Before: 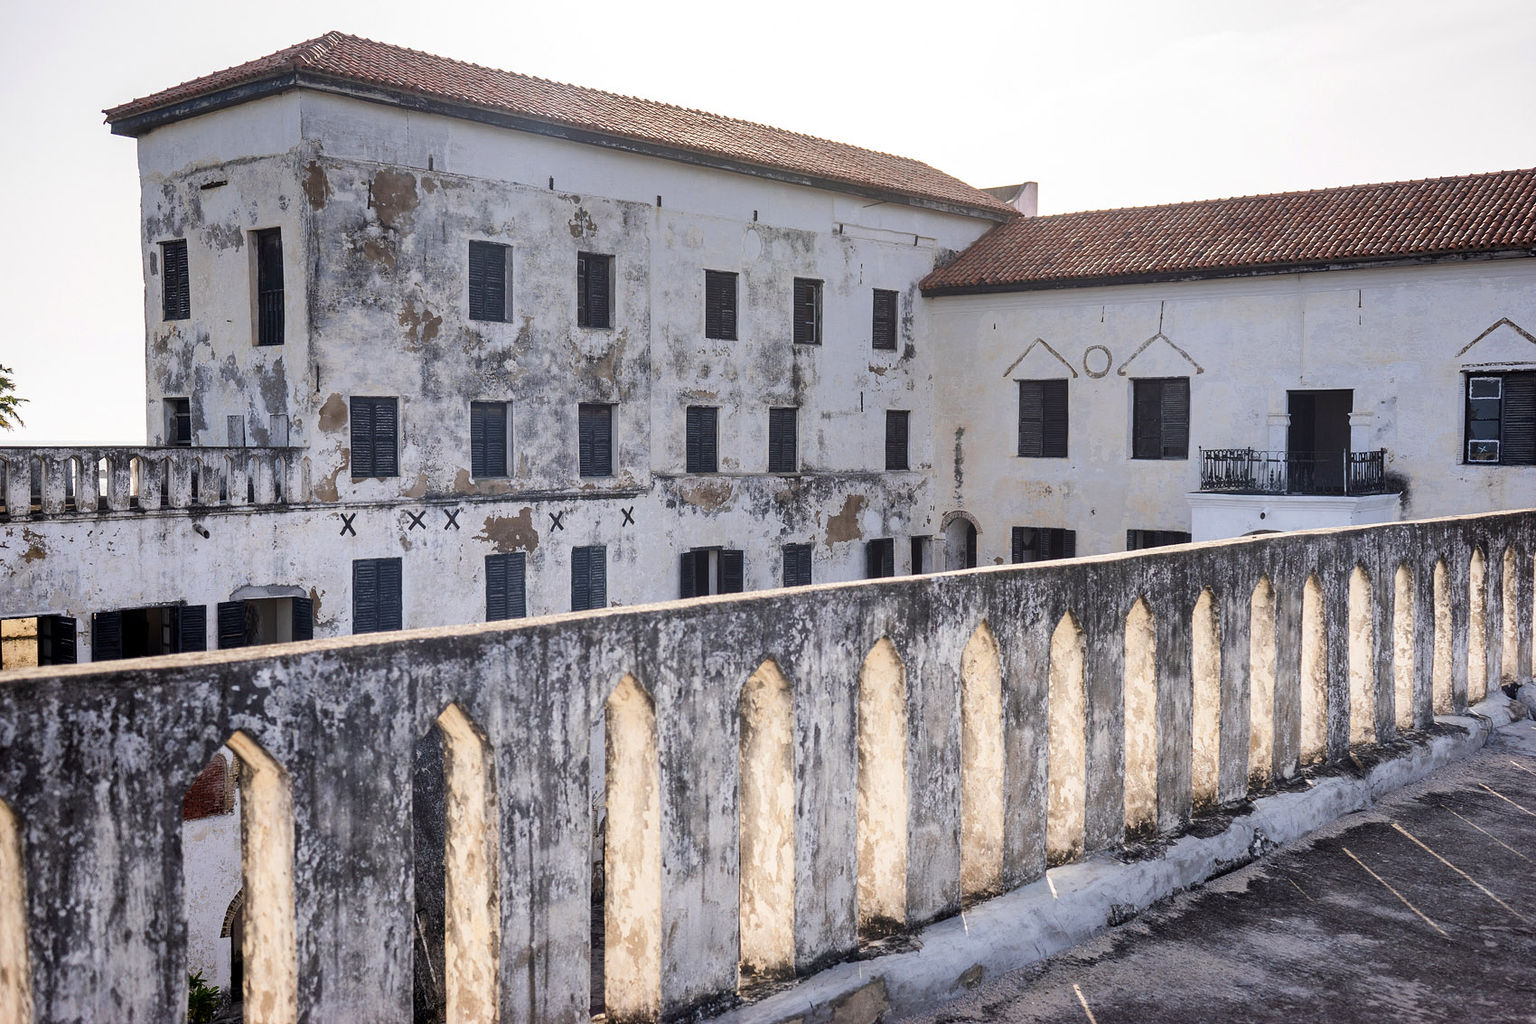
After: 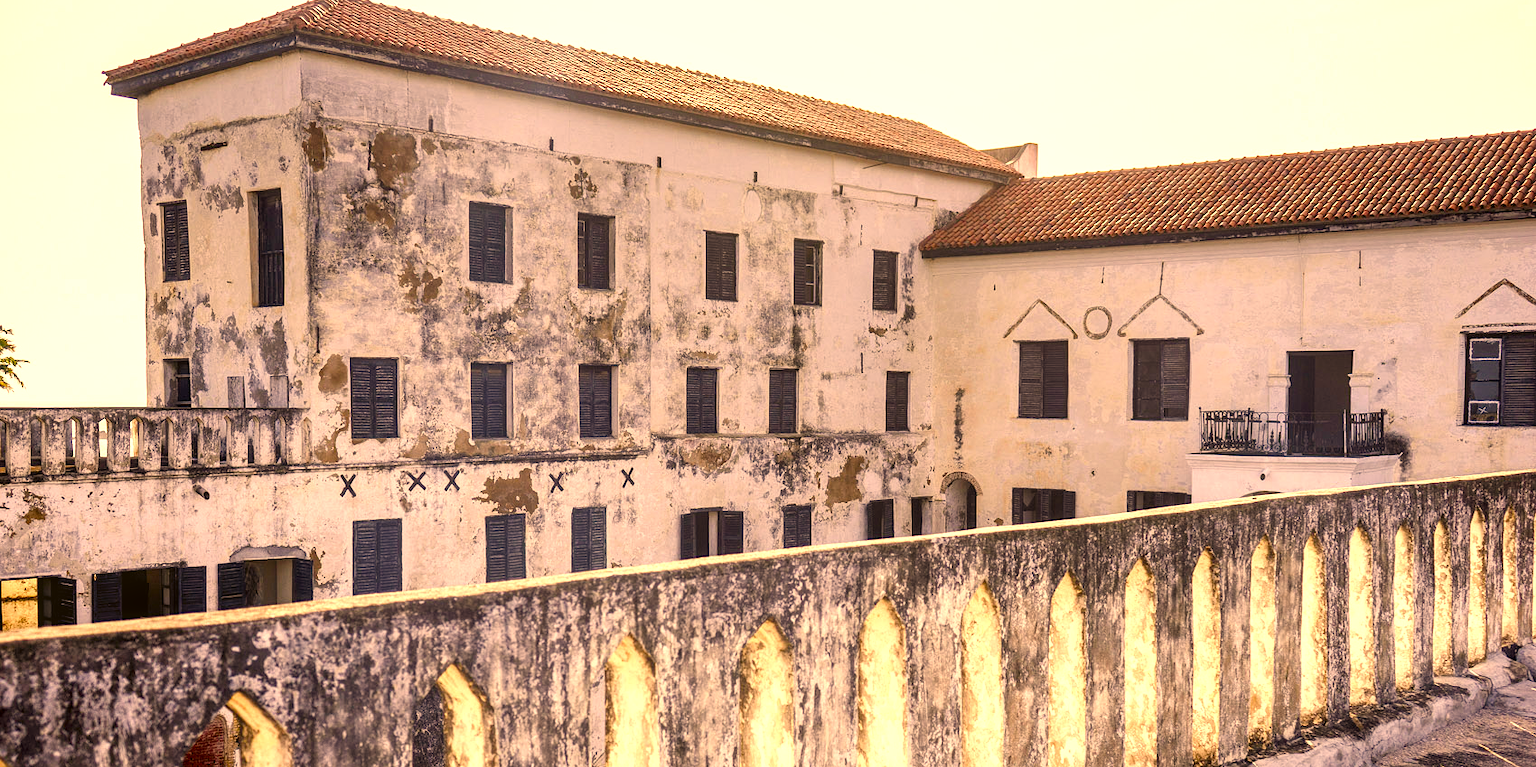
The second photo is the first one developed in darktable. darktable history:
crop: top 3.857%, bottom 21.132%
color balance rgb: perceptual saturation grading › global saturation 25%, perceptual saturation grading › highlights -50%, perceptual saturation grading › shadows 30%, perceptual brilliance grading › global brilliance 12%, global vibrance 20%
levels: levels [0, 0.476, 0.951]
local contrast: on, module defaults
color correction: highlights a* 17.94, highlights b* 35.39, shadows a* 1.48, shadows b* 6.42, saturation 1.01
